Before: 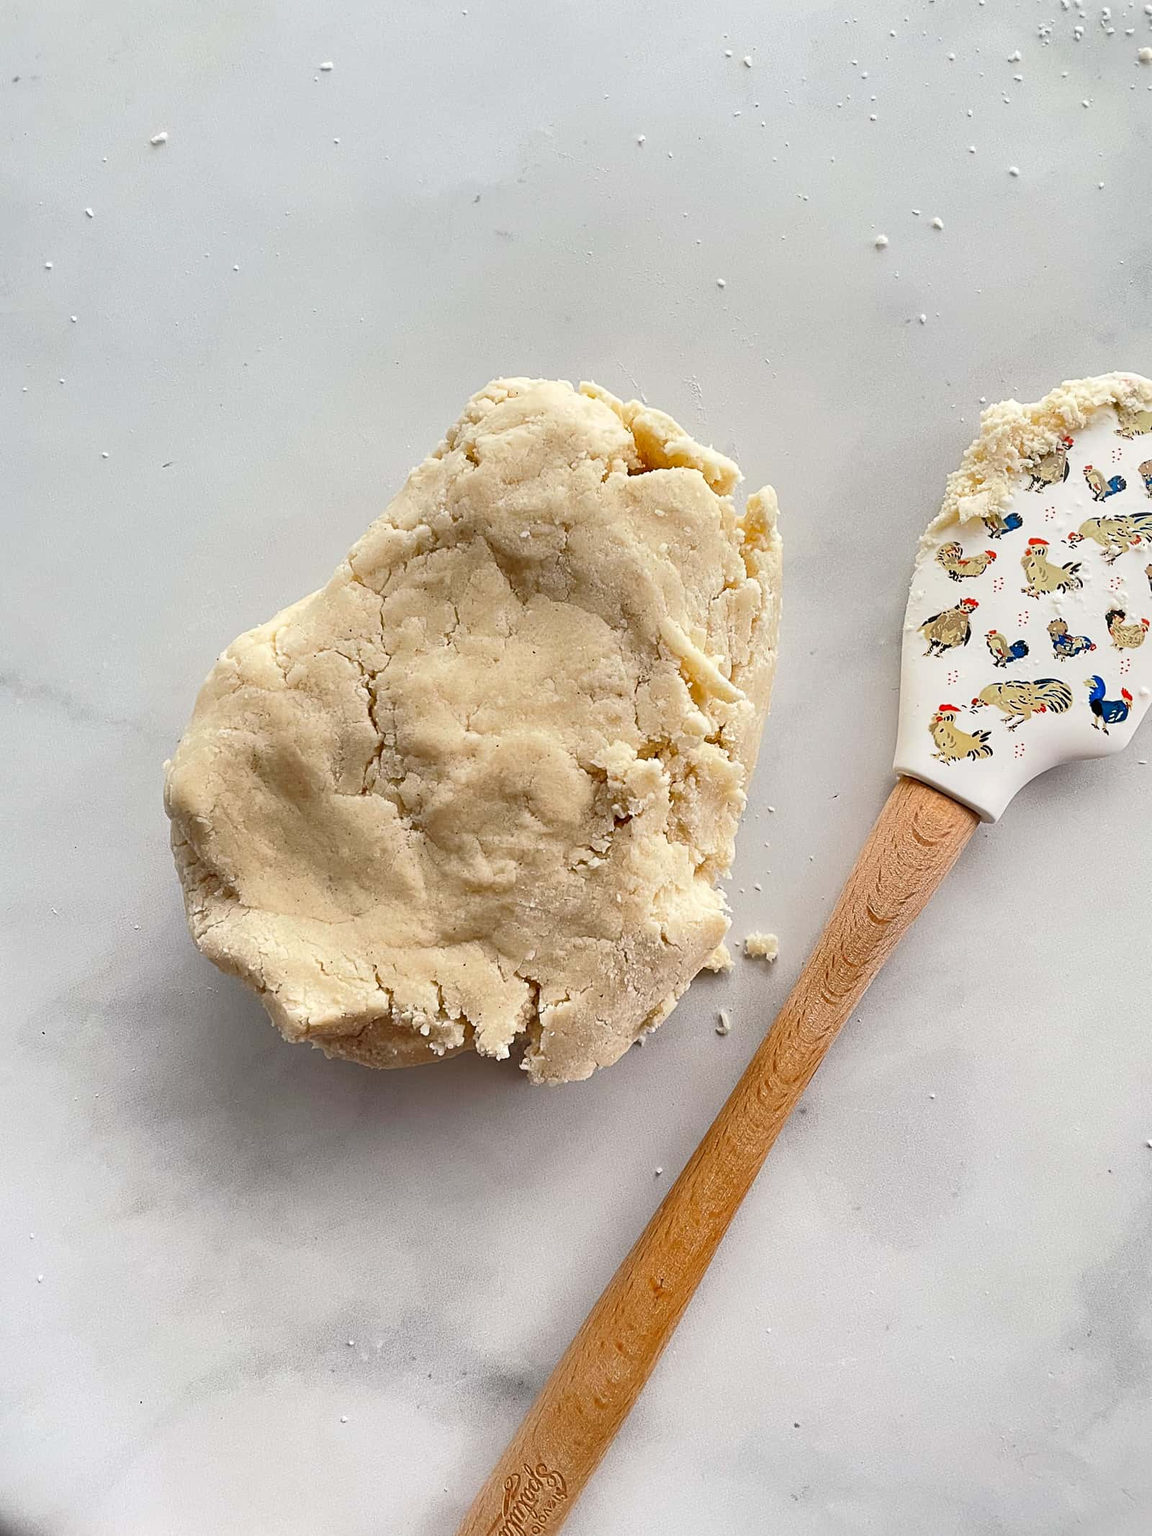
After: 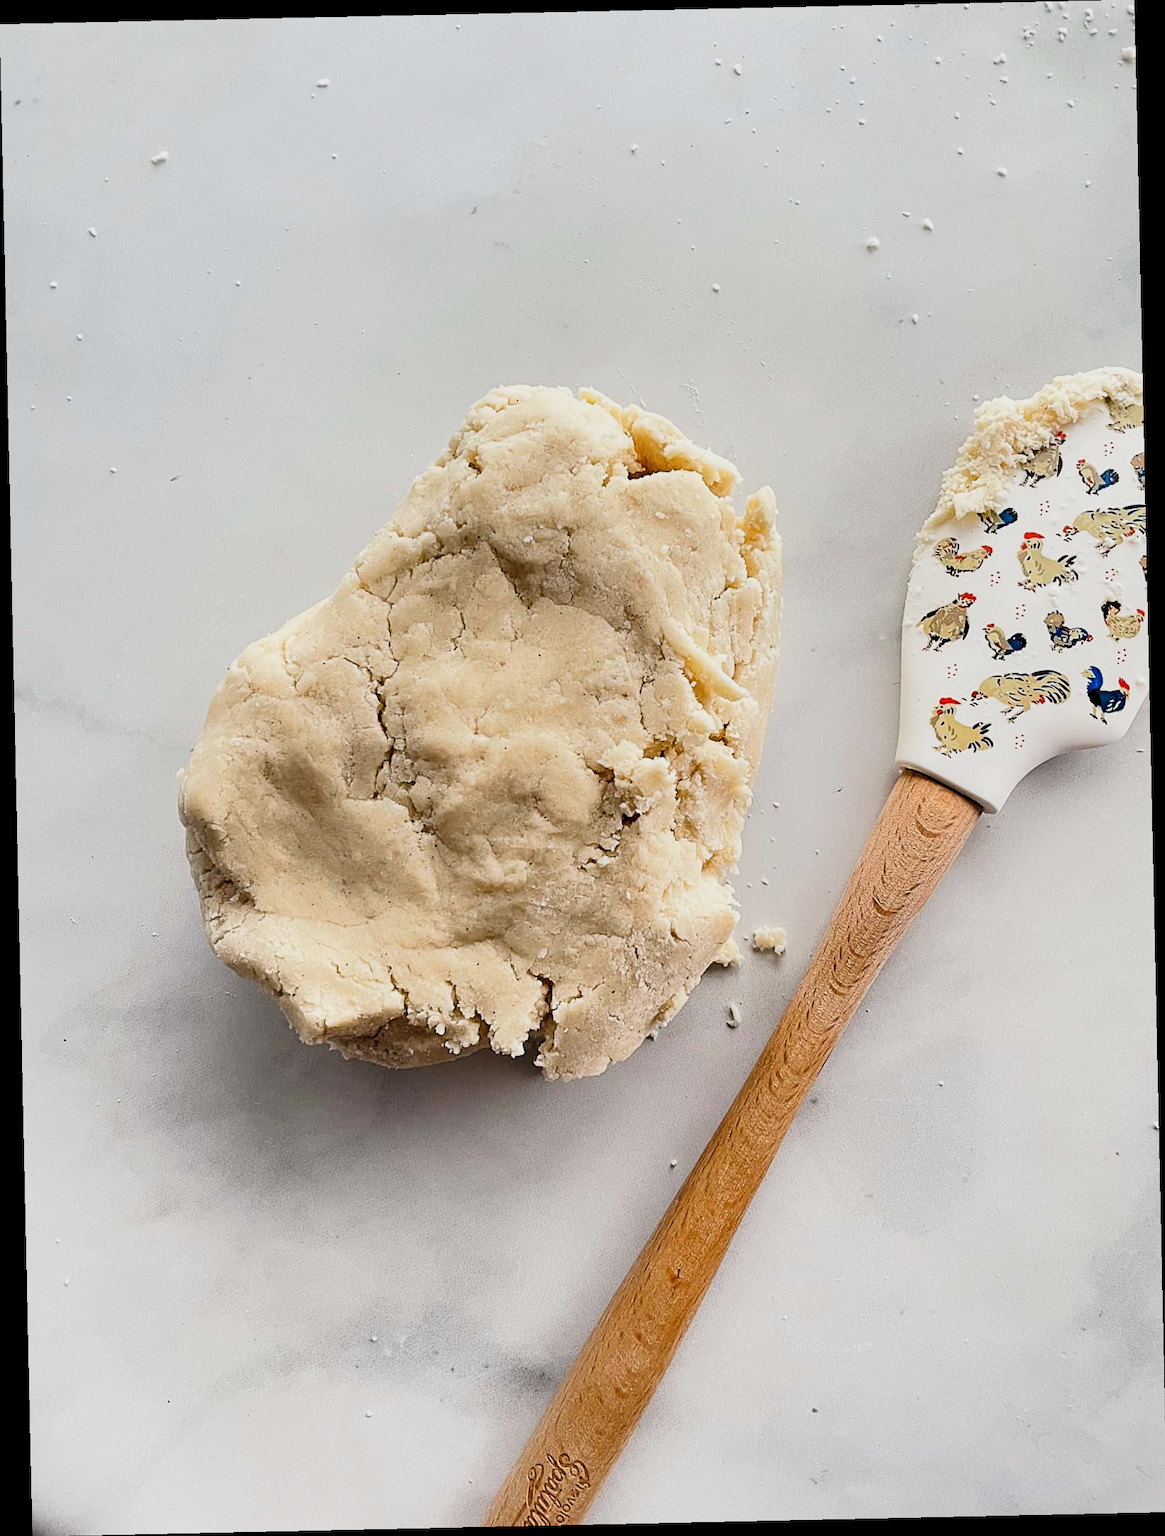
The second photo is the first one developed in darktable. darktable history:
rotate and perspective: rotation -1.24°, automatic cropping off
filmic rgb: black relative exposure -5 EV, white relative exposure 3.5 EV, hardness 3.19, contrast 1.3, highlights saturation mix -50%
